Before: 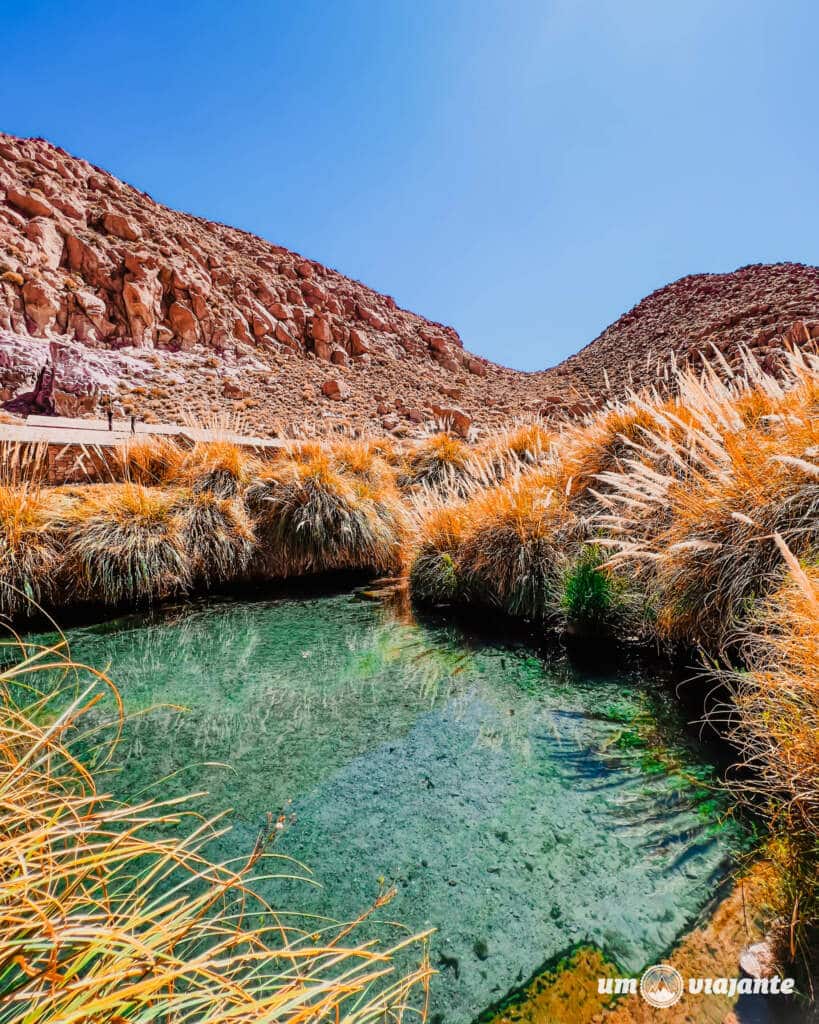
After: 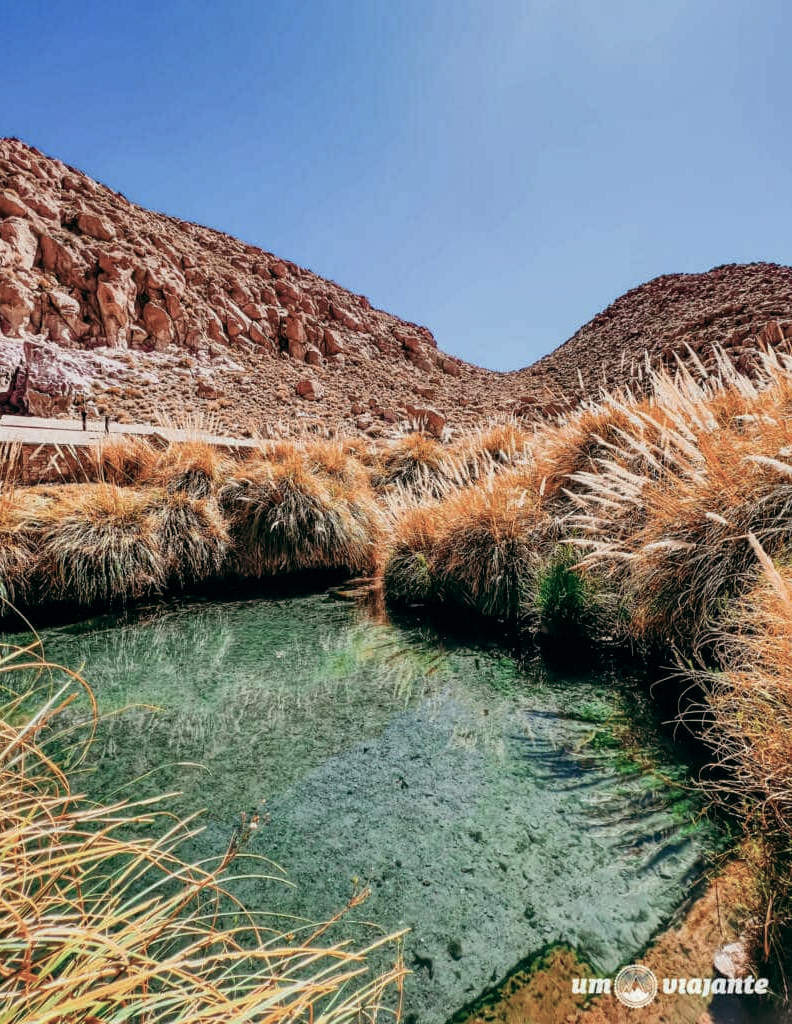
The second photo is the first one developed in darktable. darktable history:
color balance: lift [1, 0.994, 1.002, 1.006], gamma [0.957, 1.081, 1.016, 0.919], gain [0.97, 0.972, 1.01, 1.028], input saturation 91.06%, output saturation 79.8%
shadows and highlights: shadows 35, highlights -35, soften with gaussian
local contrast: highlights 100%, shadows 100%, detail 120%, midtone range 0.2
crop and rotate: left 3.238%
